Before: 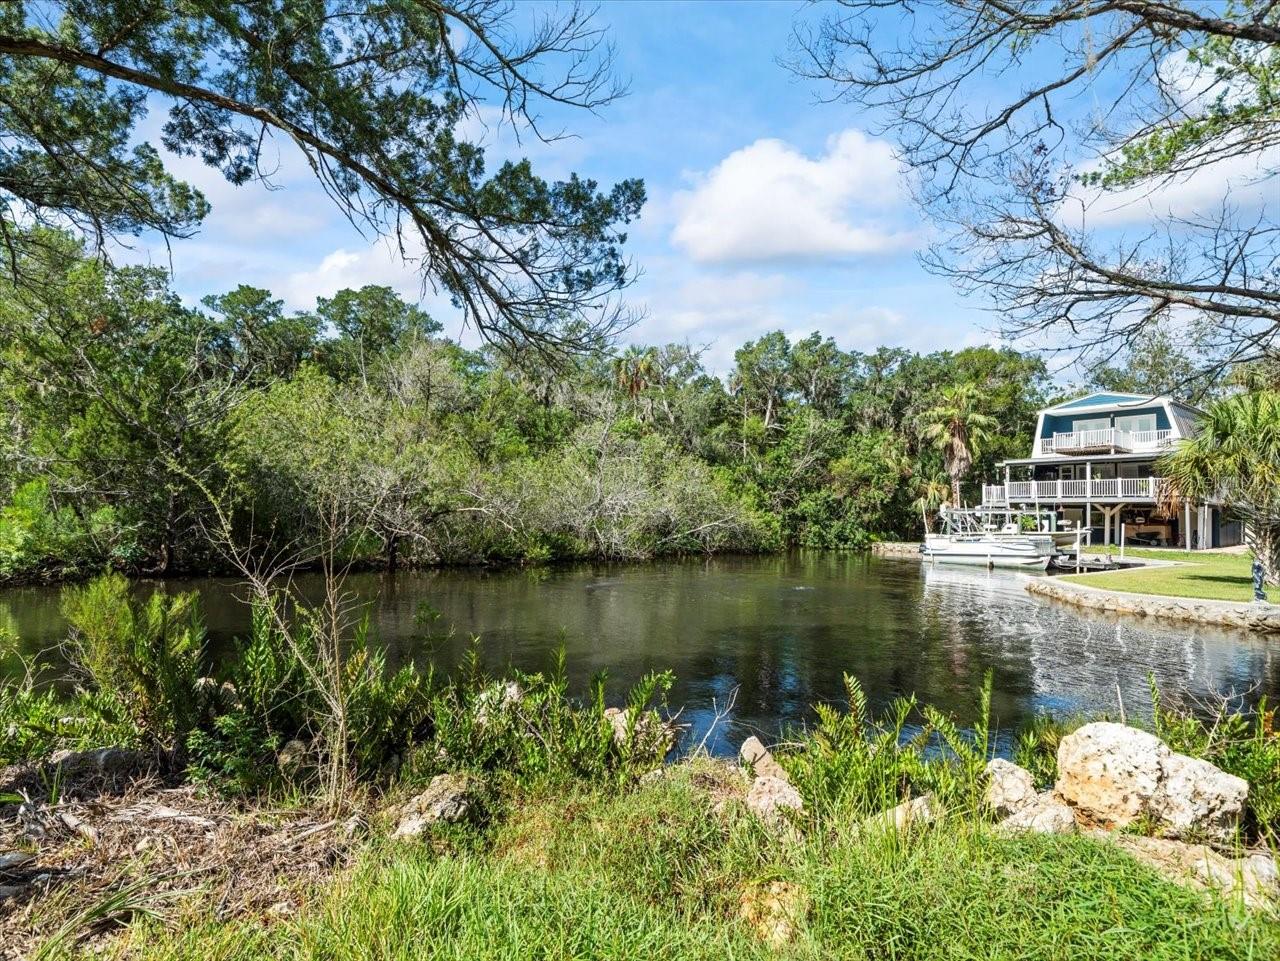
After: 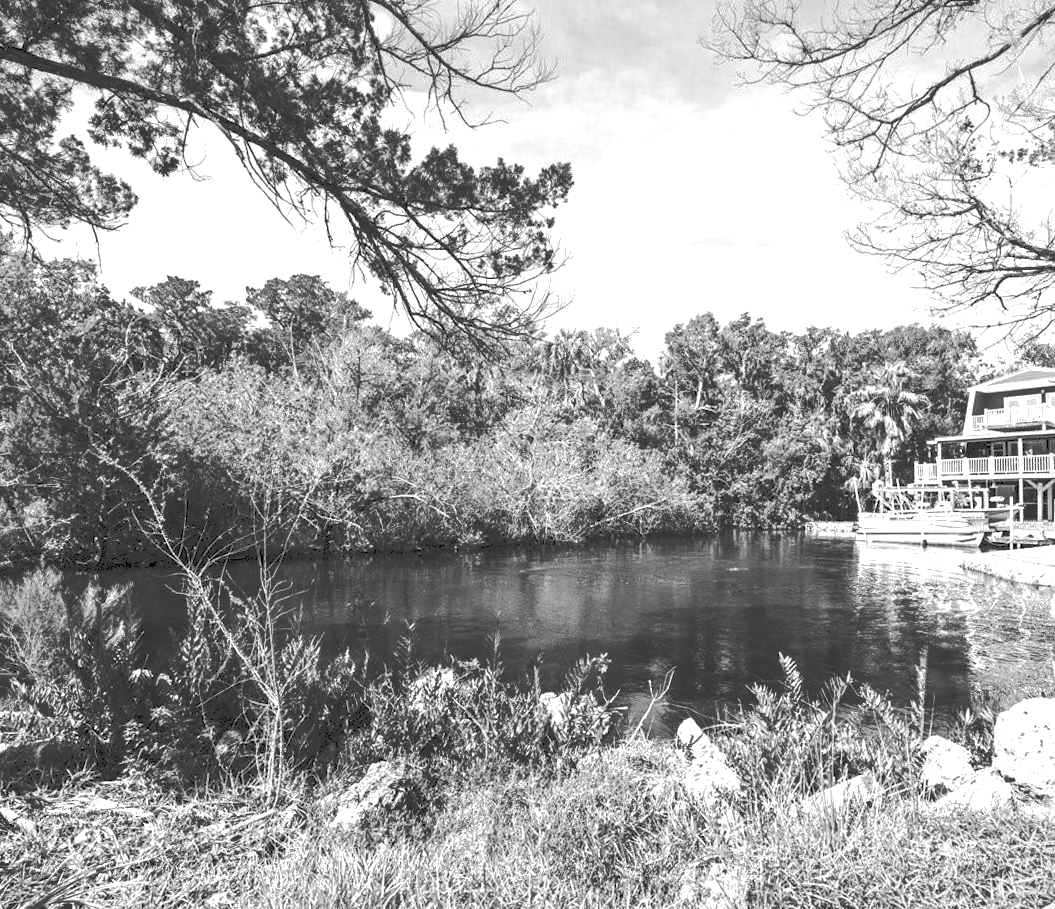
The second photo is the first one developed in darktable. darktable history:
tone equalizer: -8 EV -1.08 EV, -7 EV -1.01 EV, -6 EV -0.867 EV, -5 EV -0.578 EV, -3 EV 0.578 EV, -2 EV 0.867 EV, -1 EV 1.01 EV, +0 EV 1.08 EV, edges refinement/feathering 500, mask exposure compensation -1.57 EV, preserve details no
color balance rgb: perceptual saturation grading › global saturation 30%, global vibrance 10%
crop and rotate: angle 1°, left 4.281%, top 0.642%, right 11.383%, bottom 2.486%
tone curve: curves: ch0 [(0, 0) (0.003, 0.217) (0.011, 0.217) (0.025, 0.229) (0.044, 0.243) (0.069, 0.253) (0.1, 0.265) (0.136, 0.281) (0.177, 0.305) (0.224, 0.331) (0.277, 0.369) (0.335, 0.415) (0.399, 0.472) (0.468, 0.543) (0.543, 0.609) (0.623, 0.676) (0.709, 0.734) (0.801, 0.798) (0.898, 0.849) (1, 1)], preserve colors none
monochrome: on, module defaults
